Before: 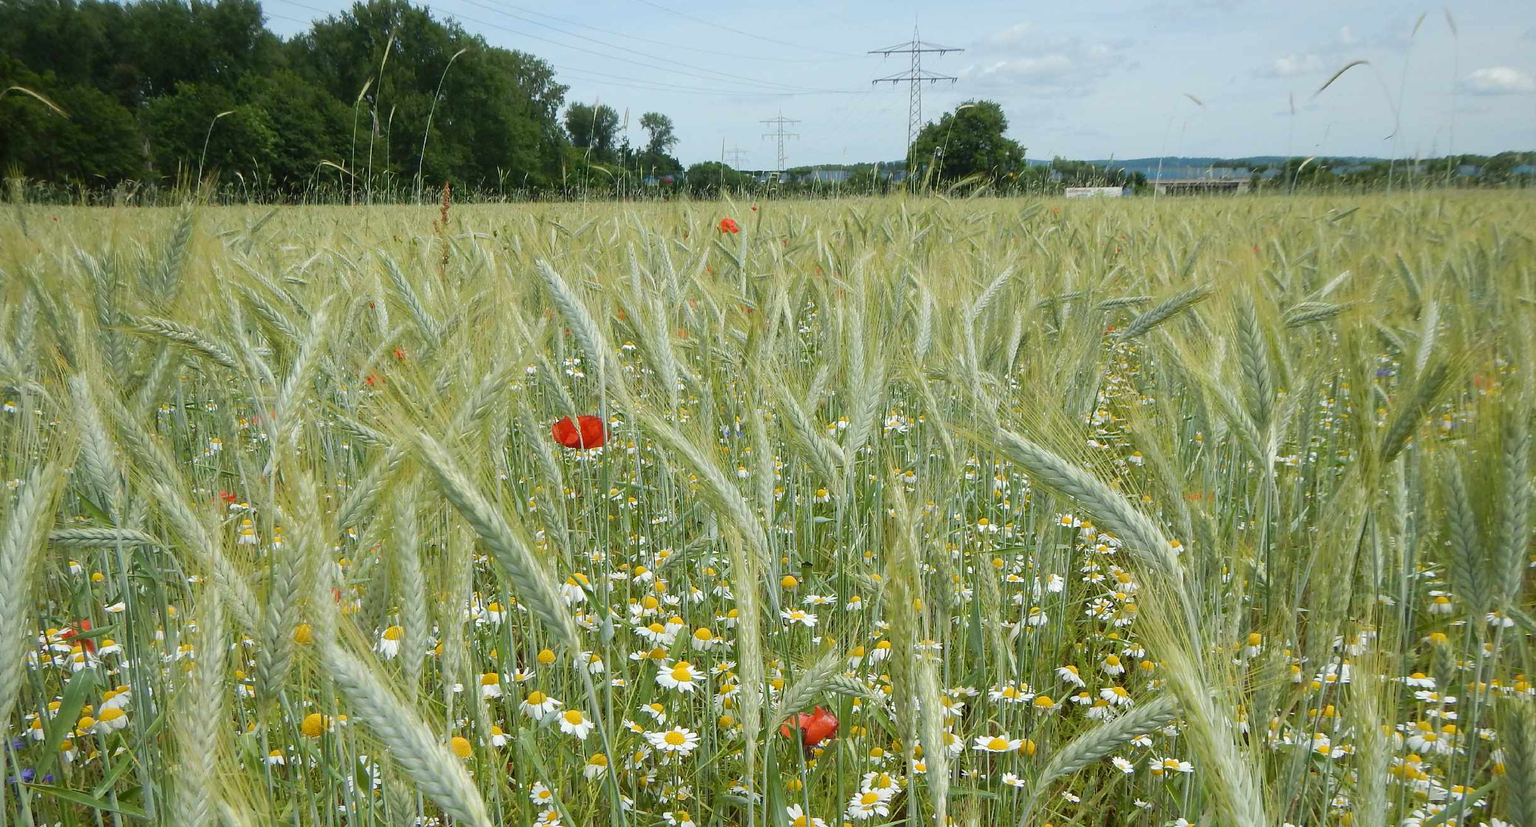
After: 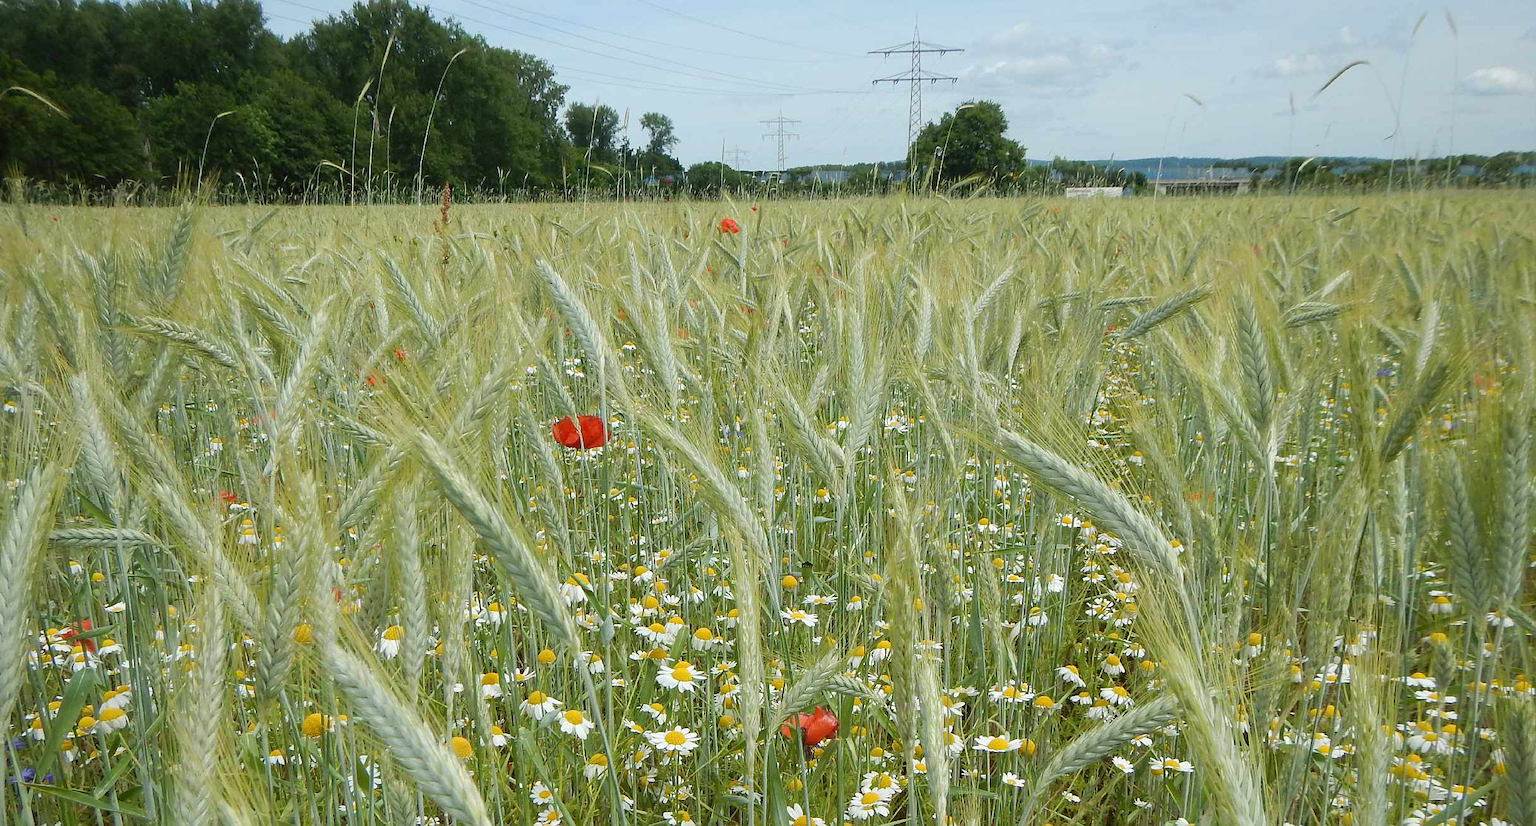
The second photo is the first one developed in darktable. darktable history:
sharpen: radius 1.257, amount 0.308, threshold 0.083
